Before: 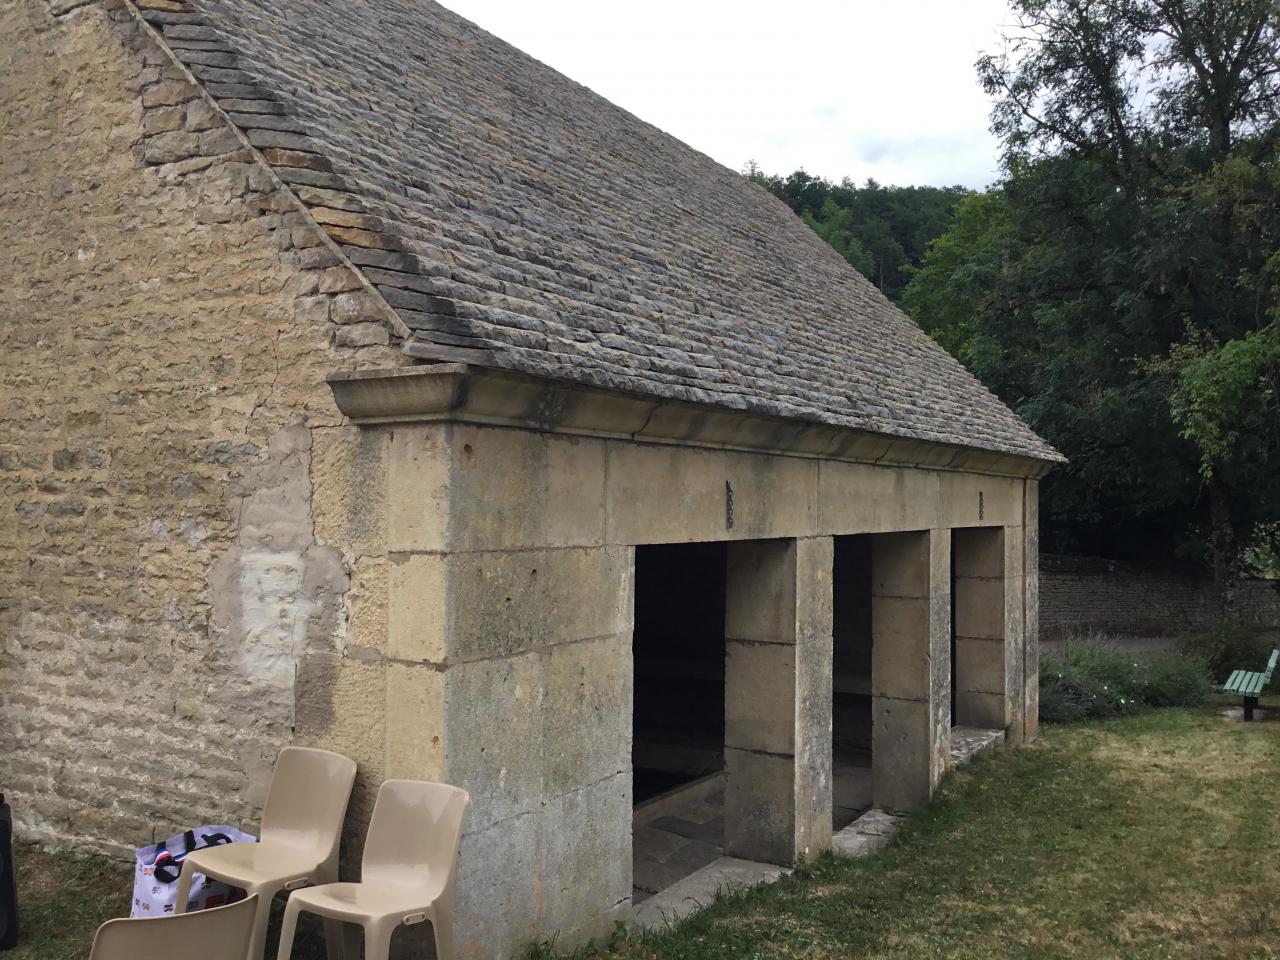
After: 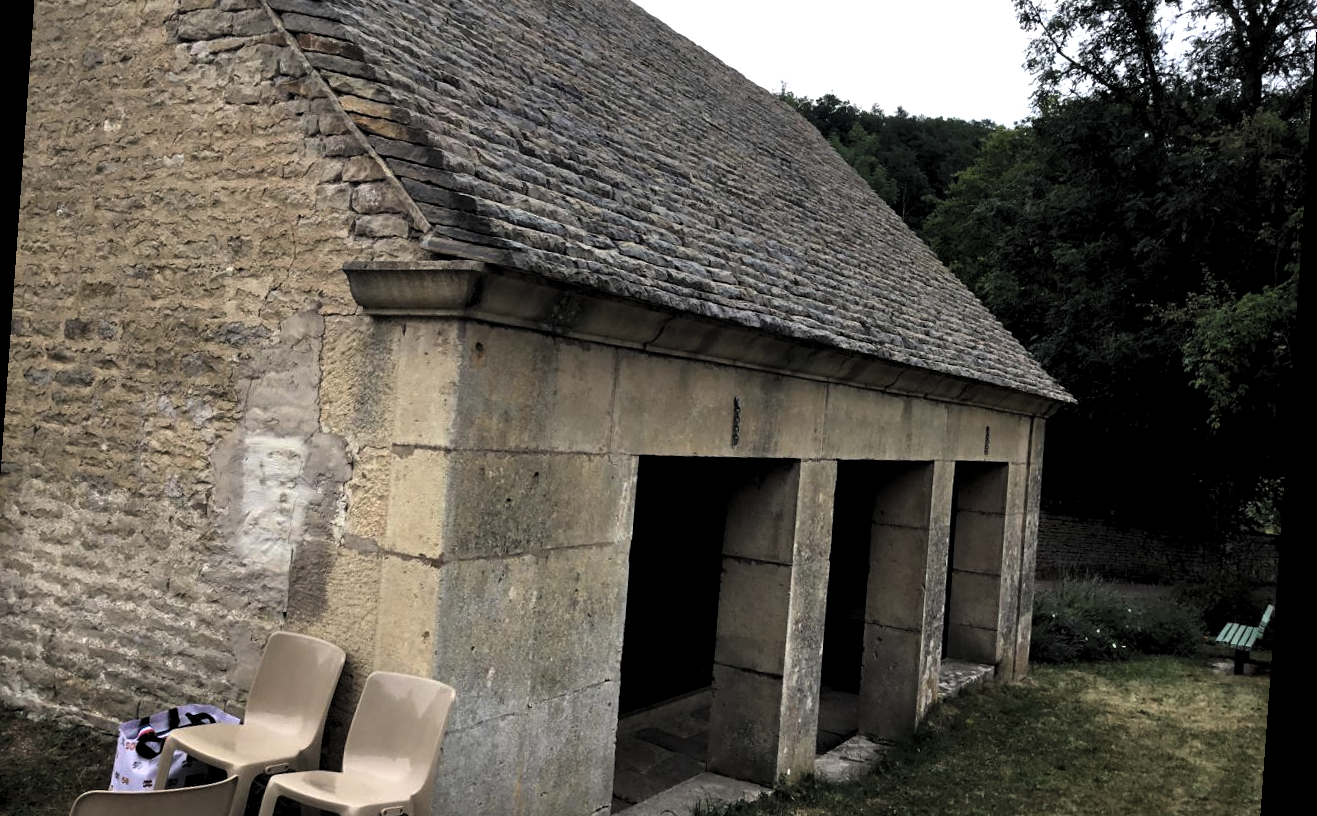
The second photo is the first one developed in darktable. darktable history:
levels: levels [0.129, 0.519, 0.867]
crop and rotate: left 1.814%, top 12.818%, right 0.25%, bottom 9.225%
contrast brightness saturation: saturation -0.05
rotate and perspective: rotation 4.1°, automatic cropping off
